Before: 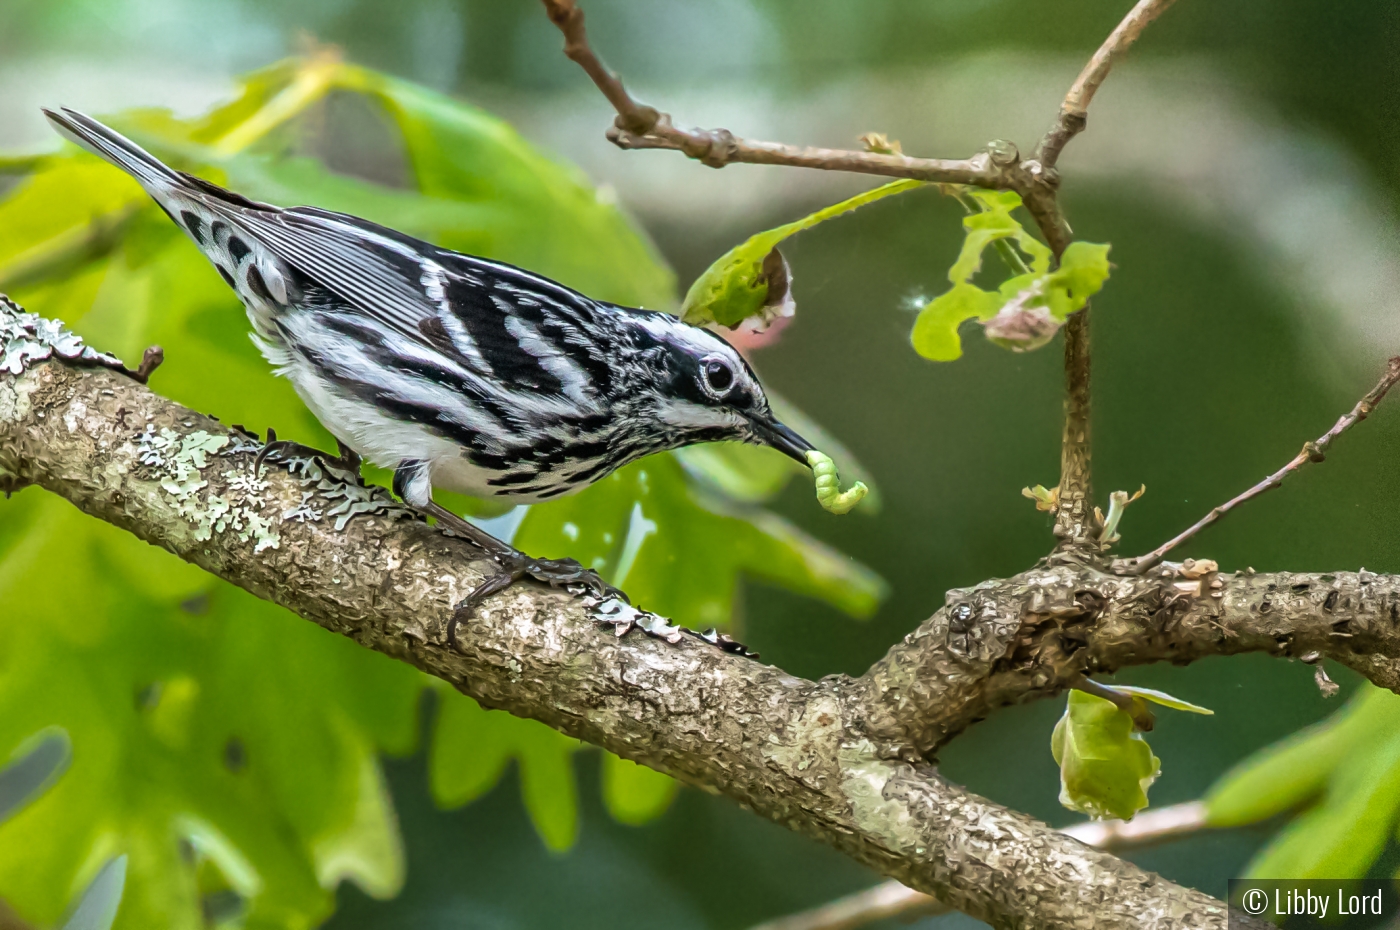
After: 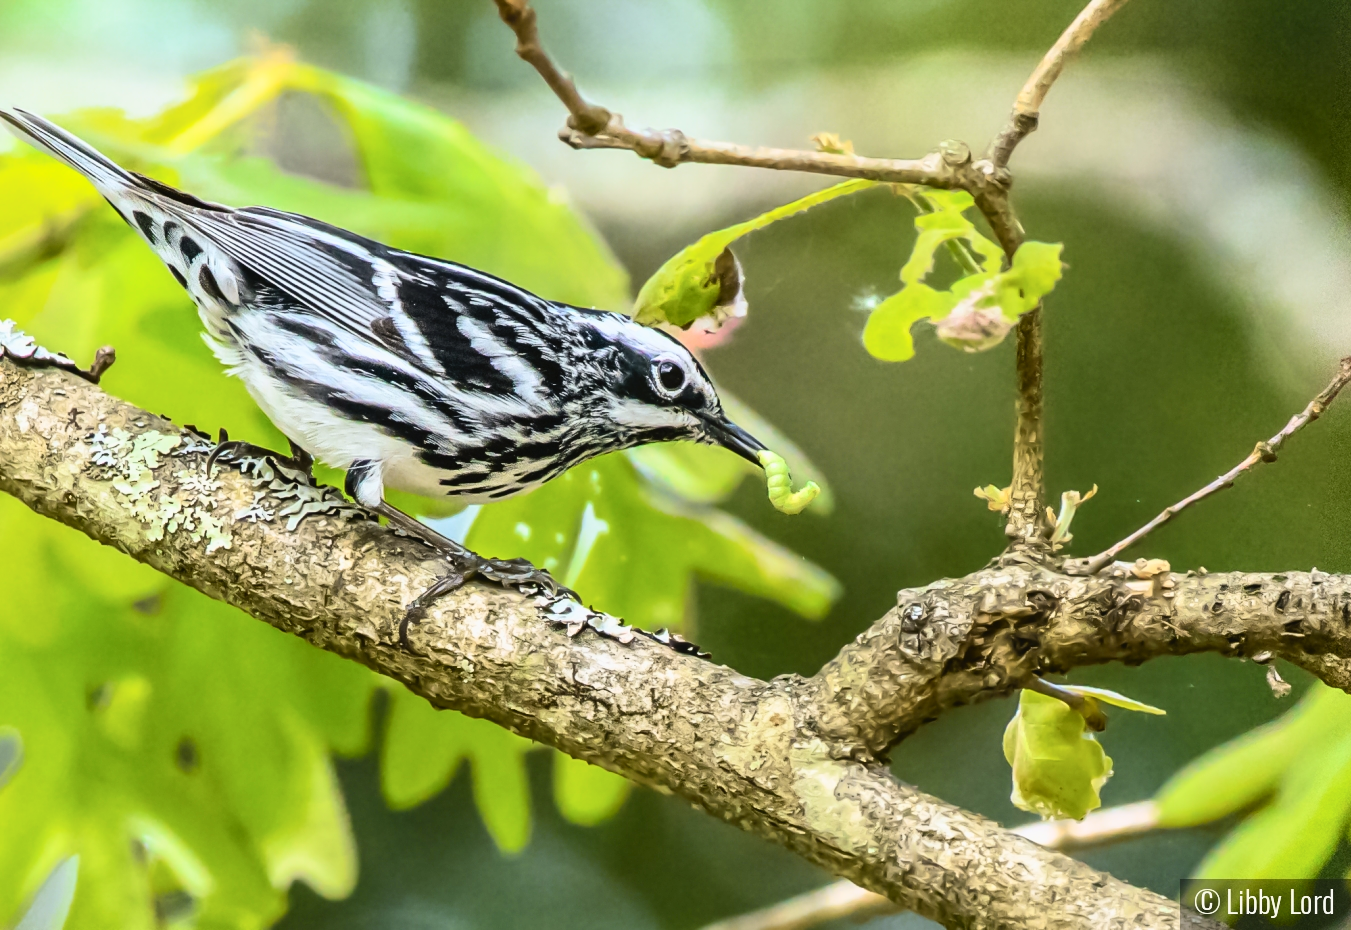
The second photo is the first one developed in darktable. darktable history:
tone curve: curves: ch0 [(0, 0.029) (0.071, 0.087) (0.223, 0.265) (0.447, 0.605) (0.654, 0.823) (0.861, 0.943) (1, 0.981)]; ch1 [(0, 0) (0.353, 0.344) (0.447, 0.449) (0.502, 0.501) (0.547, 0.54) (0.57, 0.582) (0.608, 0.608) (0.618, 0.631) (0.657, 0.699) (1, 1)]; ch2 [(0, 0) (0.34, 0.314) (0.456, 0.456) (0.5, 0.503) (0.528, 0.54) (0.557, 0.577) (0.589, 0.626) (1, 1)], color space Lab, independent channels, preserve colors none
exposure: compensate highlight preservation false
crop and rotate: left 3.464%
